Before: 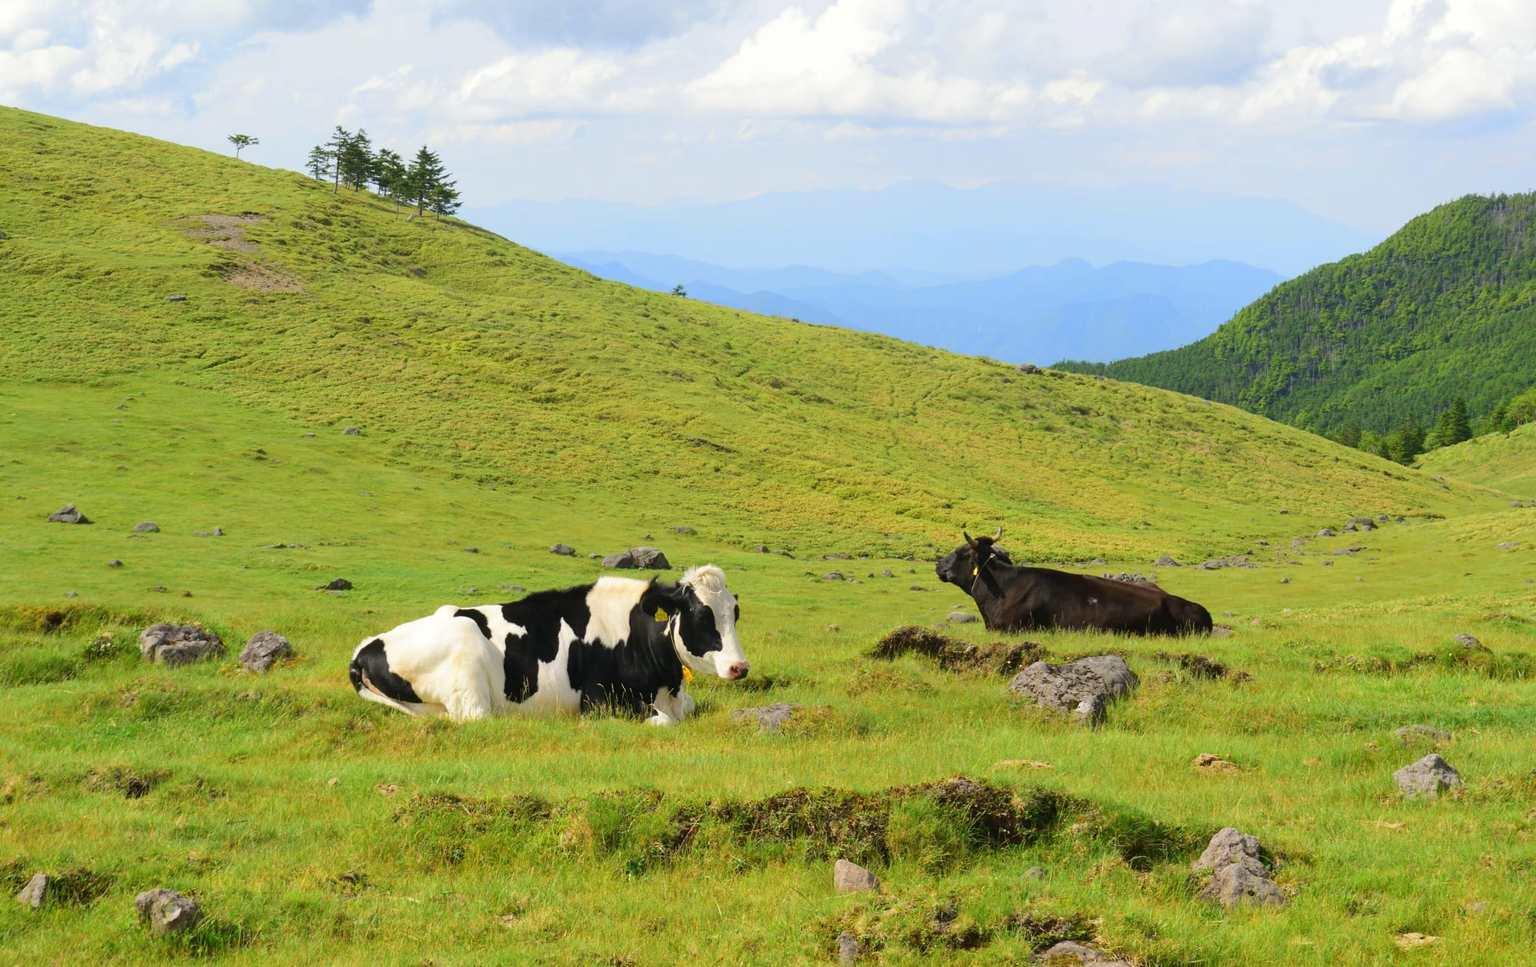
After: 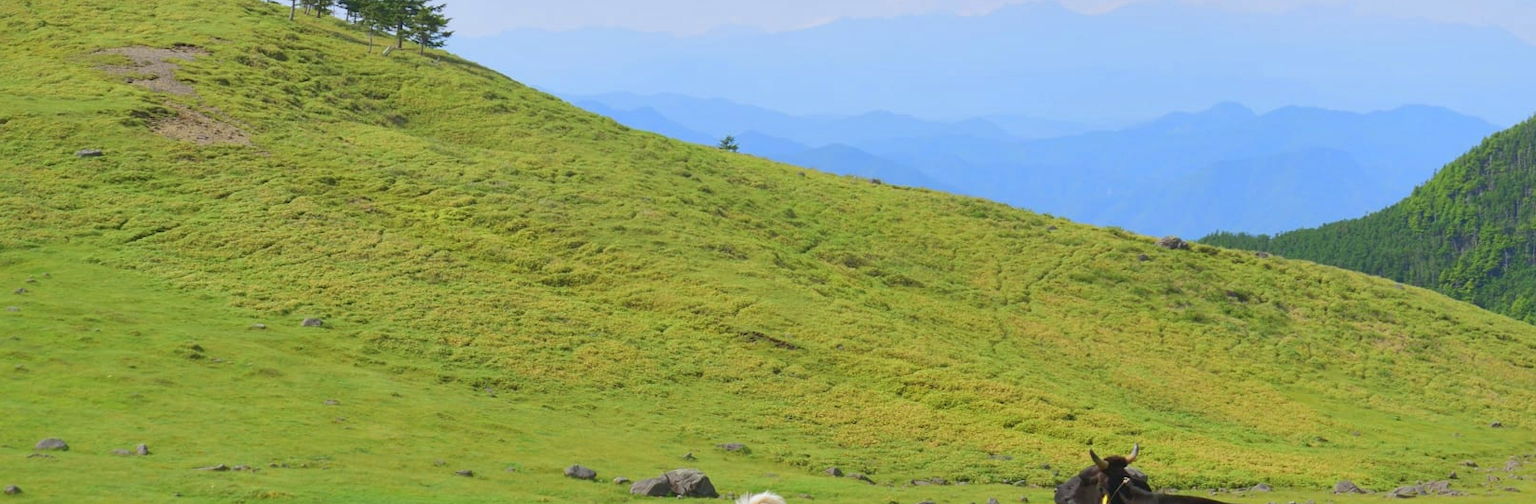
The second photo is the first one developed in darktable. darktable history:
shadows and highlights: on, module defaults
crop: left 6.922%, top 18.388%, right 14.321%, bottom 40.48%
color calibration: illuminant as shot in camera, x 0.358, y 0.373, temperature 4628.91 K
